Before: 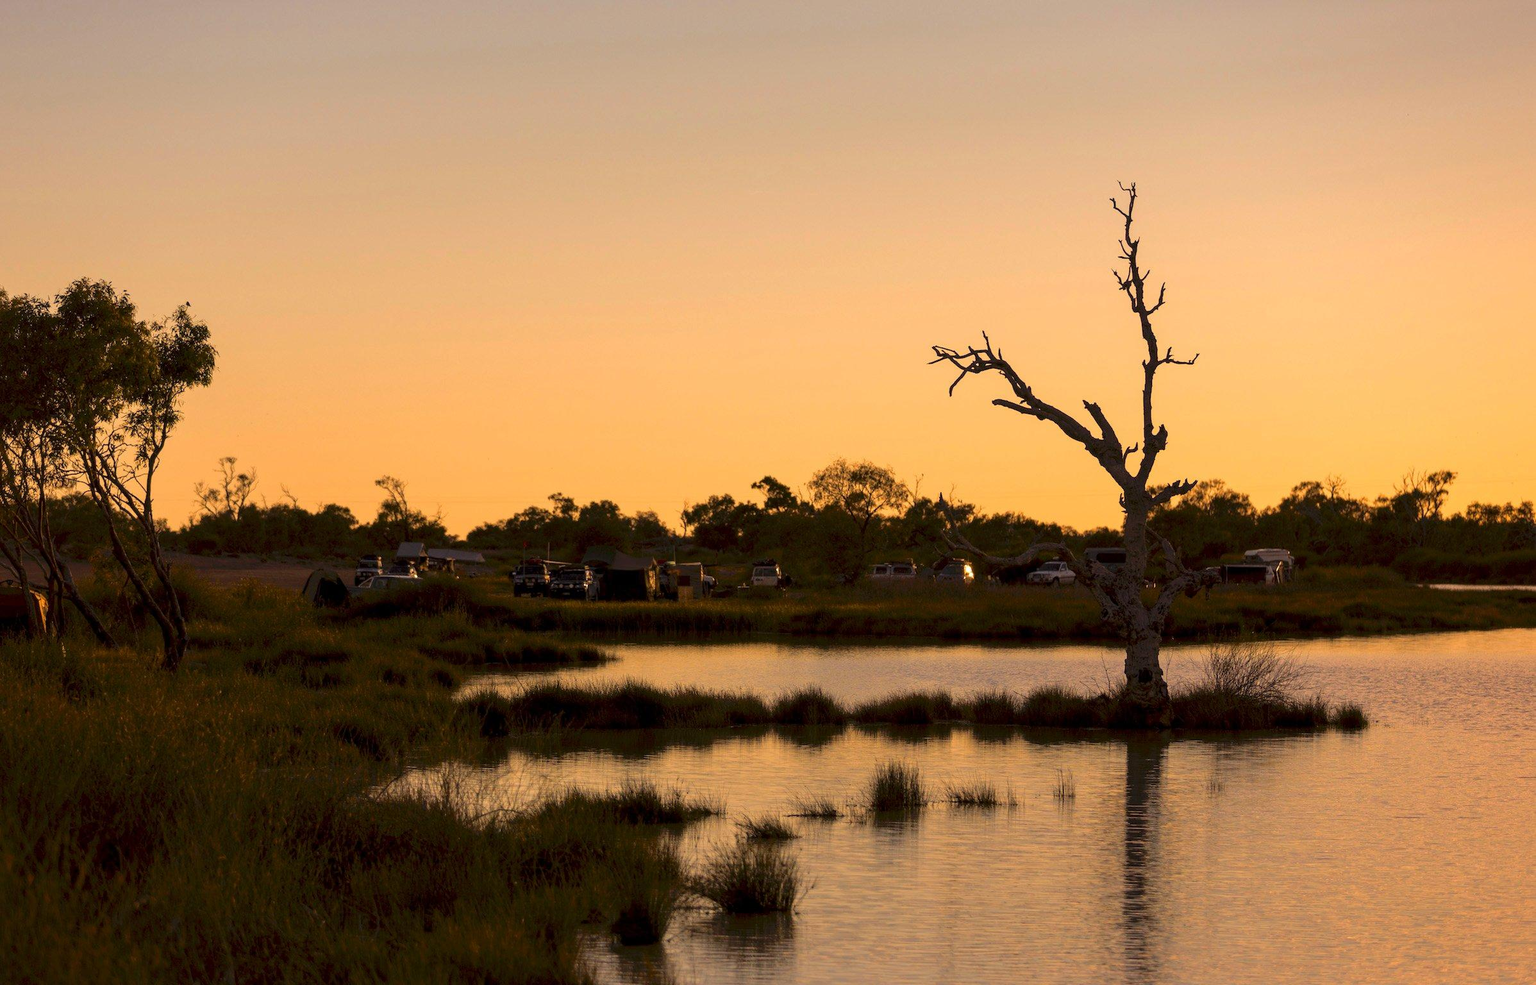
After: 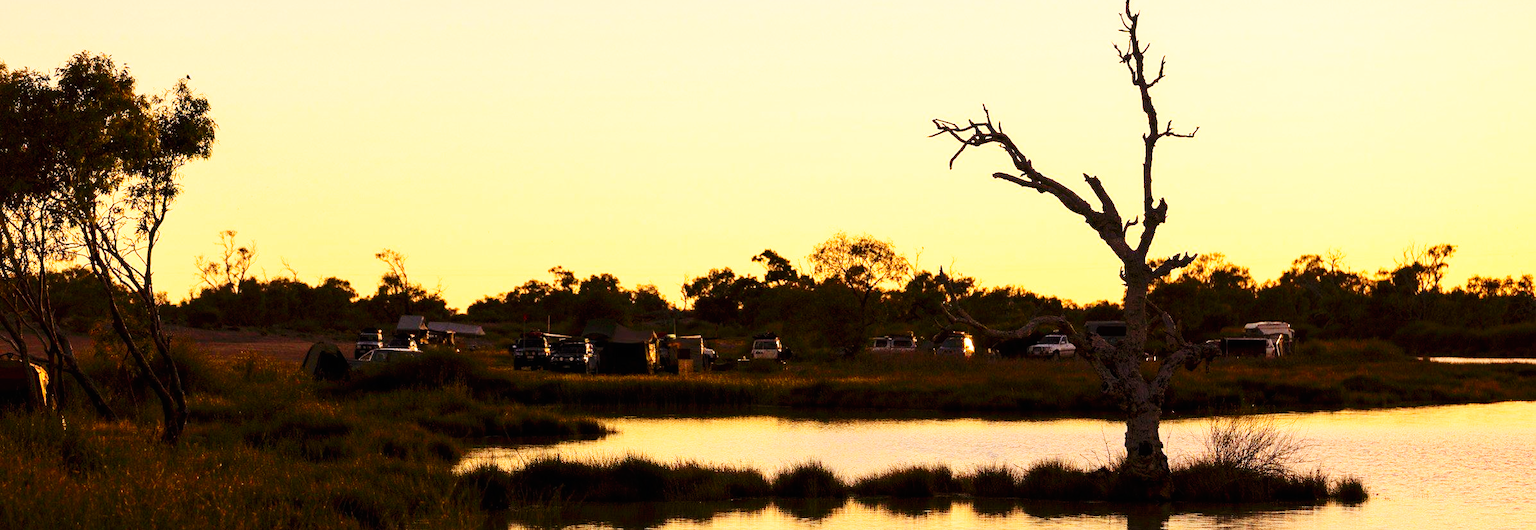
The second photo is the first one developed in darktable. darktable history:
base curve: curves: ch0 [(0, 0) (0.007, 0.004) (0.027, 0.03) (0.046, 0.07) (0.207, 0.54) (0.442, 0.872) (0.673, 0.972) (1, 1)], preserve colors none
contrast brightness saturation: contrast 0.153, brightness 0.055
crop and rotate: top 23.05%, bottom 23.045%
